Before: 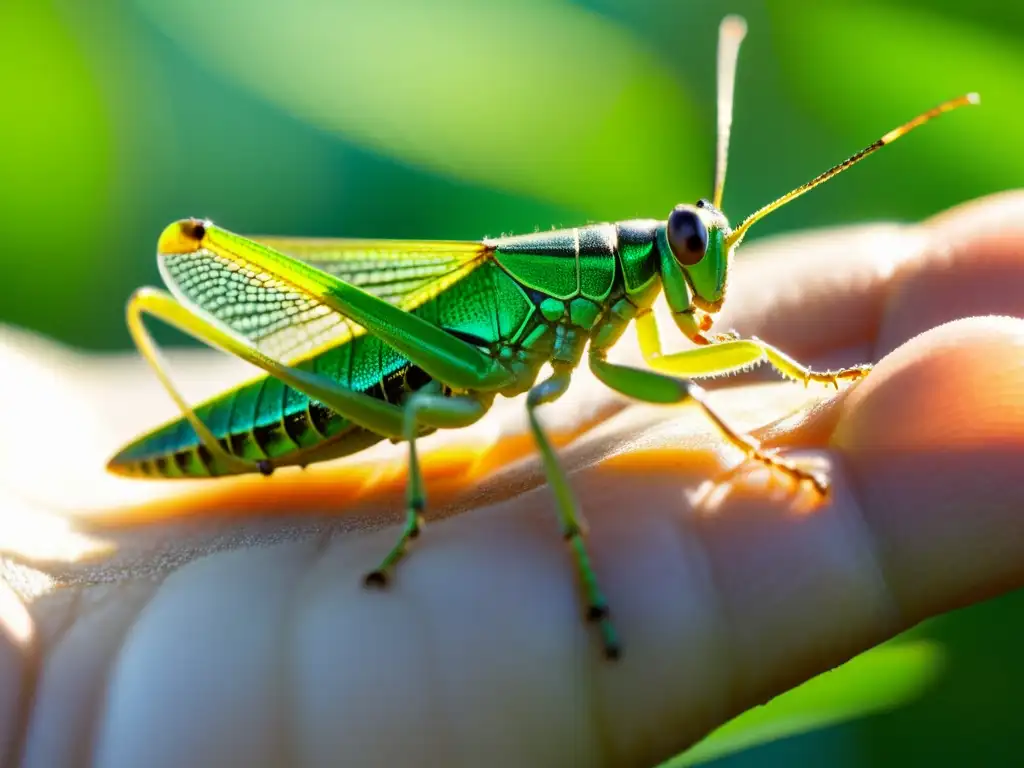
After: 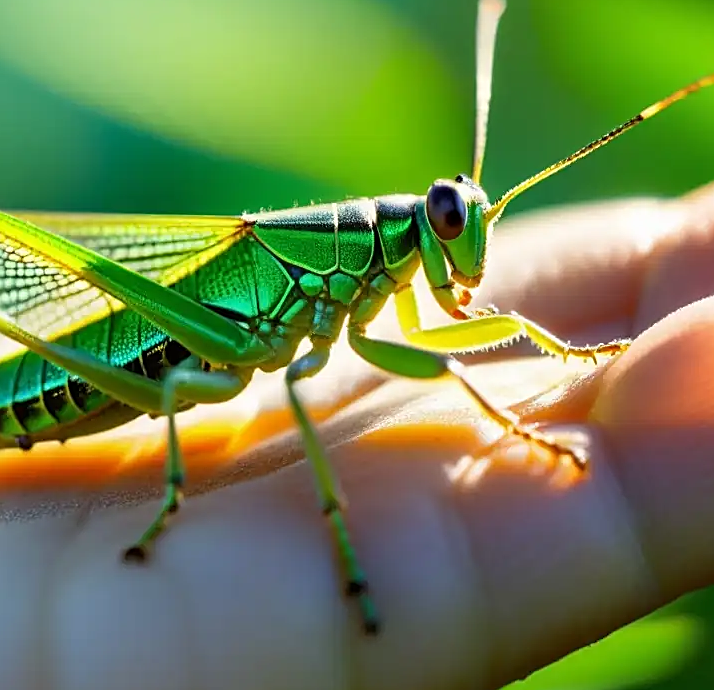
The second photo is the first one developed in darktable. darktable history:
sharpen: on, module defaults
crop and rotate: left 23.627%, top 3.378%, right 6.556%, bottom 6.662%
